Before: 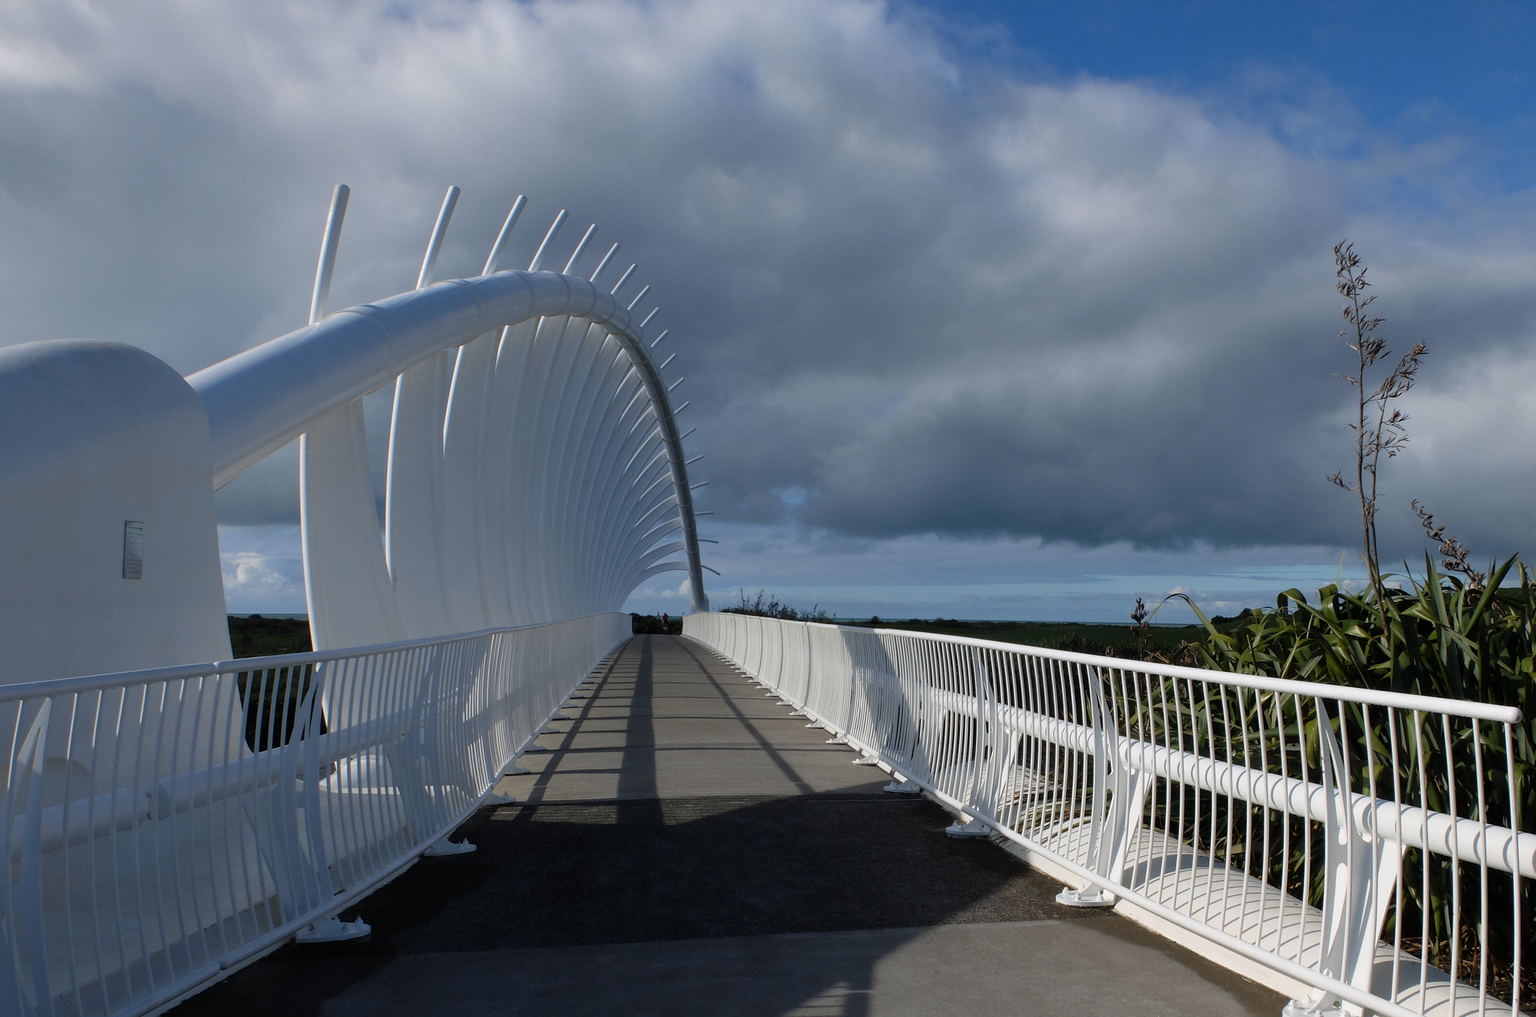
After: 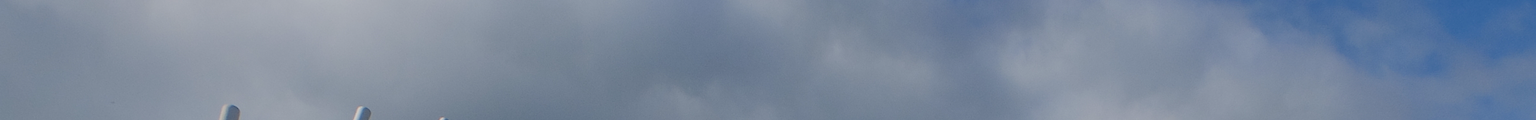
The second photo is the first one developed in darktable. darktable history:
filmic rgb: black relative exposure -7.65 EV, white relative exposure 4.56 EV, hardness 3.61
crop and rotate: left 9.644%, top 9.491%, right 6.021%, bottom 80.509%
